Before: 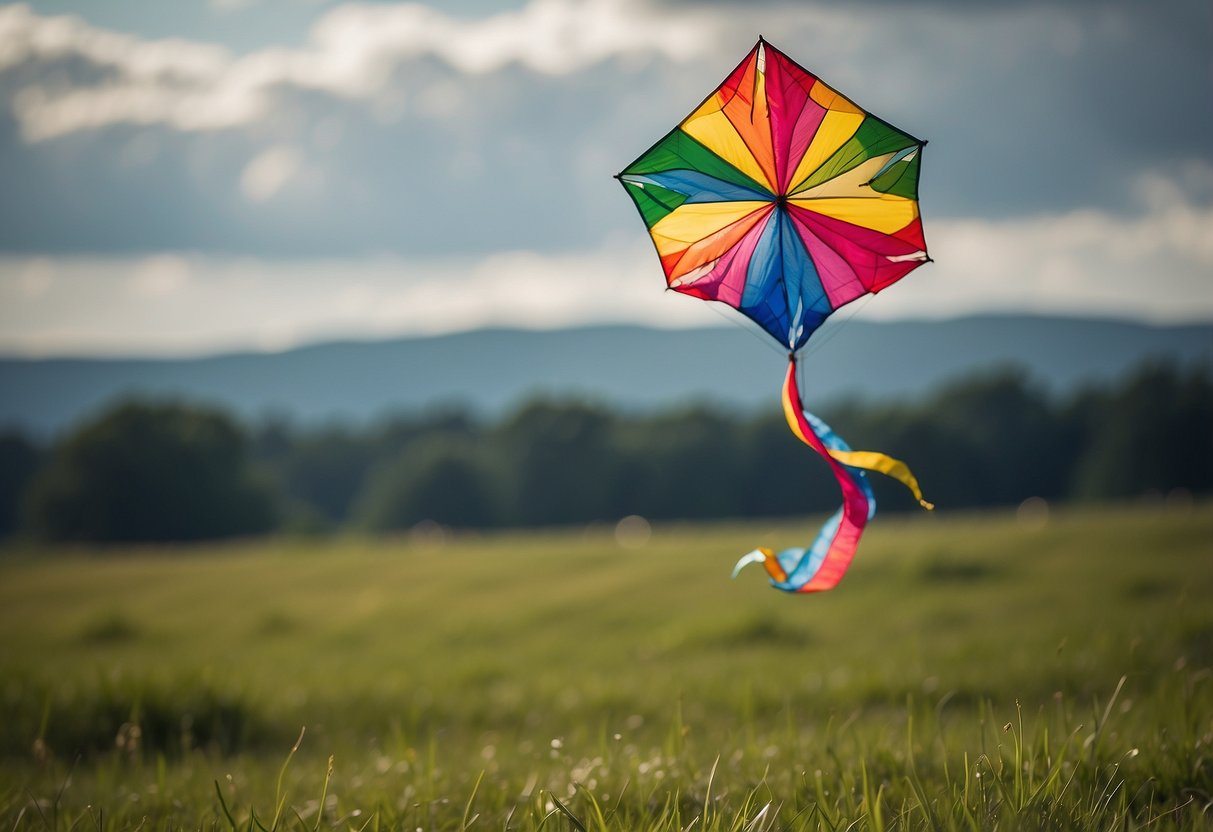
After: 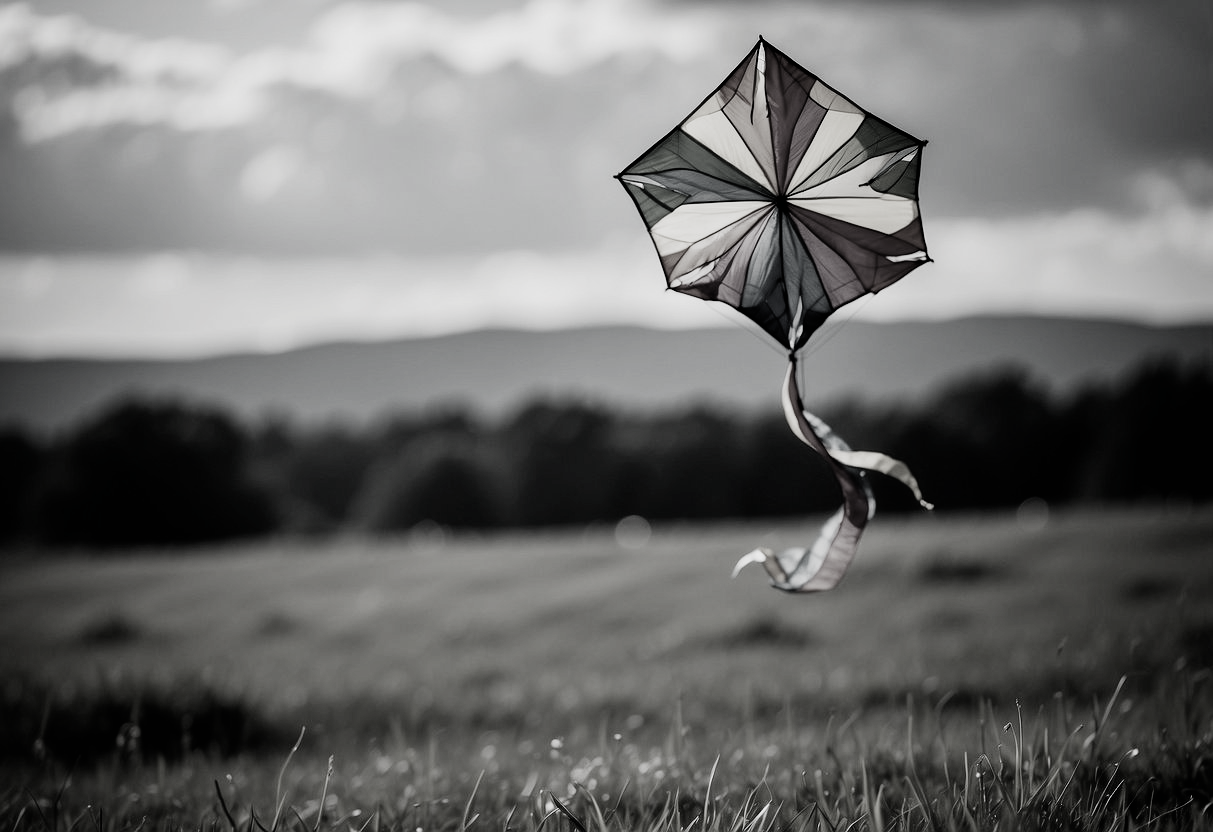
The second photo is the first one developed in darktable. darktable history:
filmic rgb: black relative exposure -5.13 EV, white relative exposure 3.54 EV, hardness 3.17, contrast 1.505, highlights saturation mix -48.64%, preserve chrominance no, color science v4 (2020), type of noise poissonian
color correction: highlights b* -0.059
